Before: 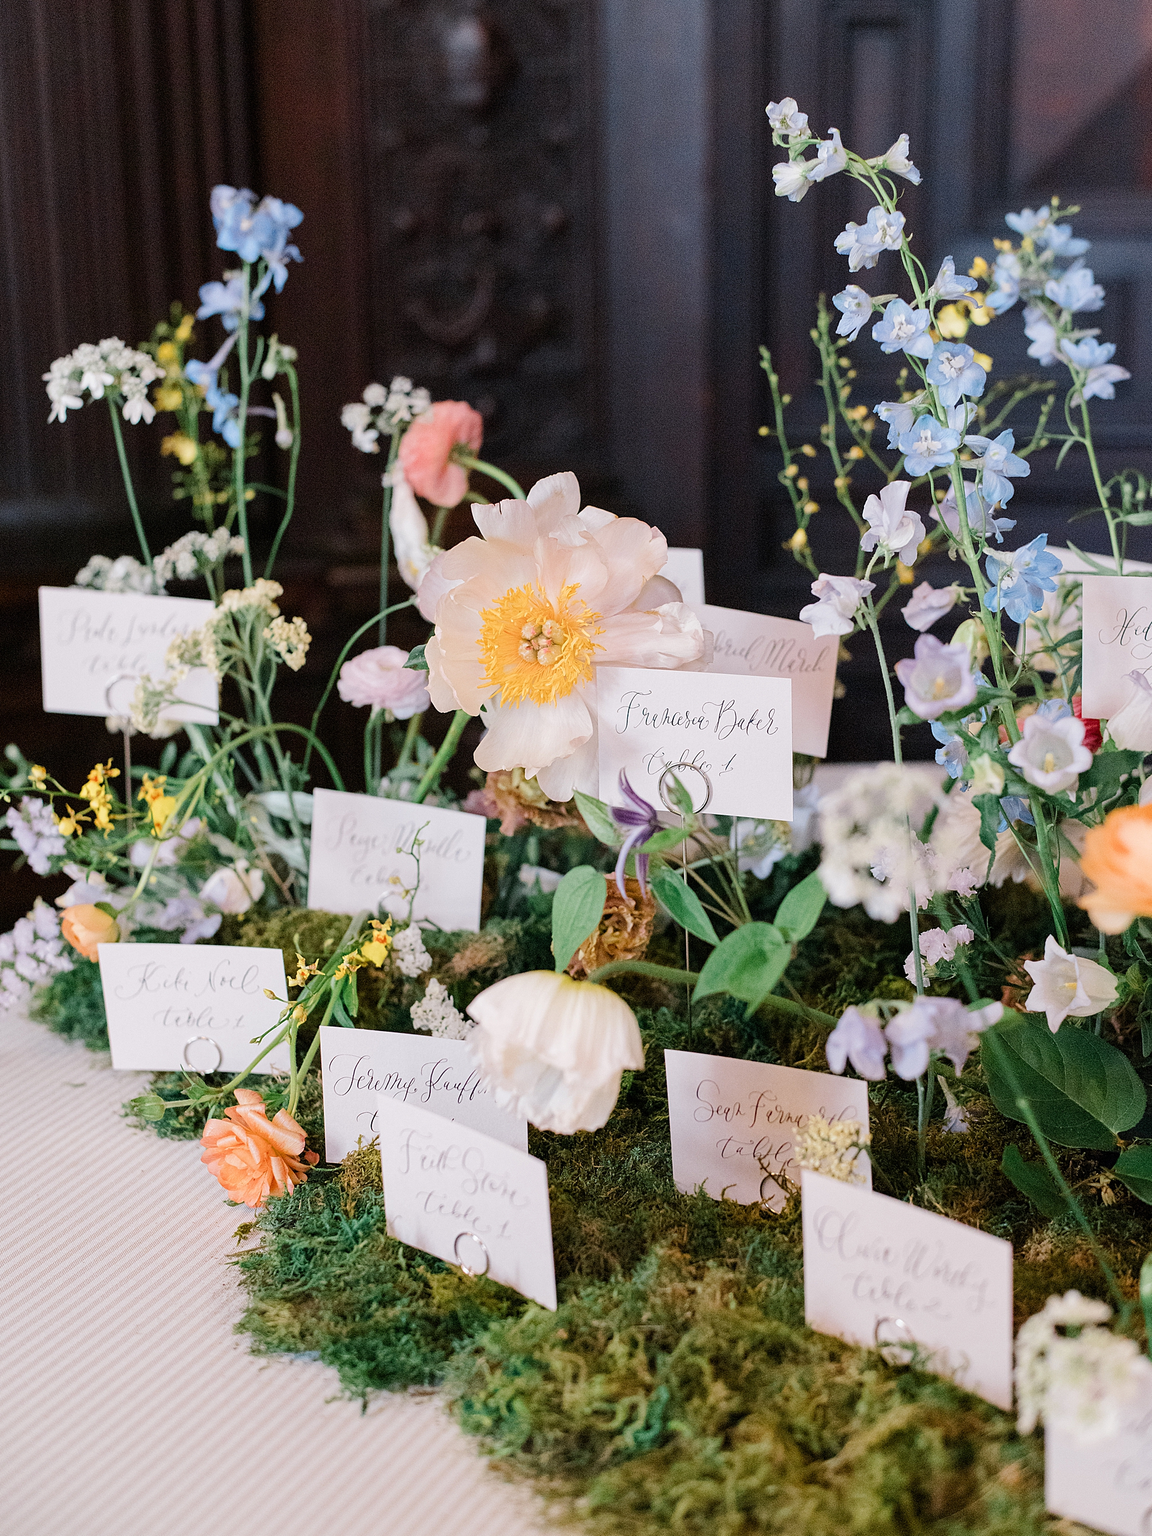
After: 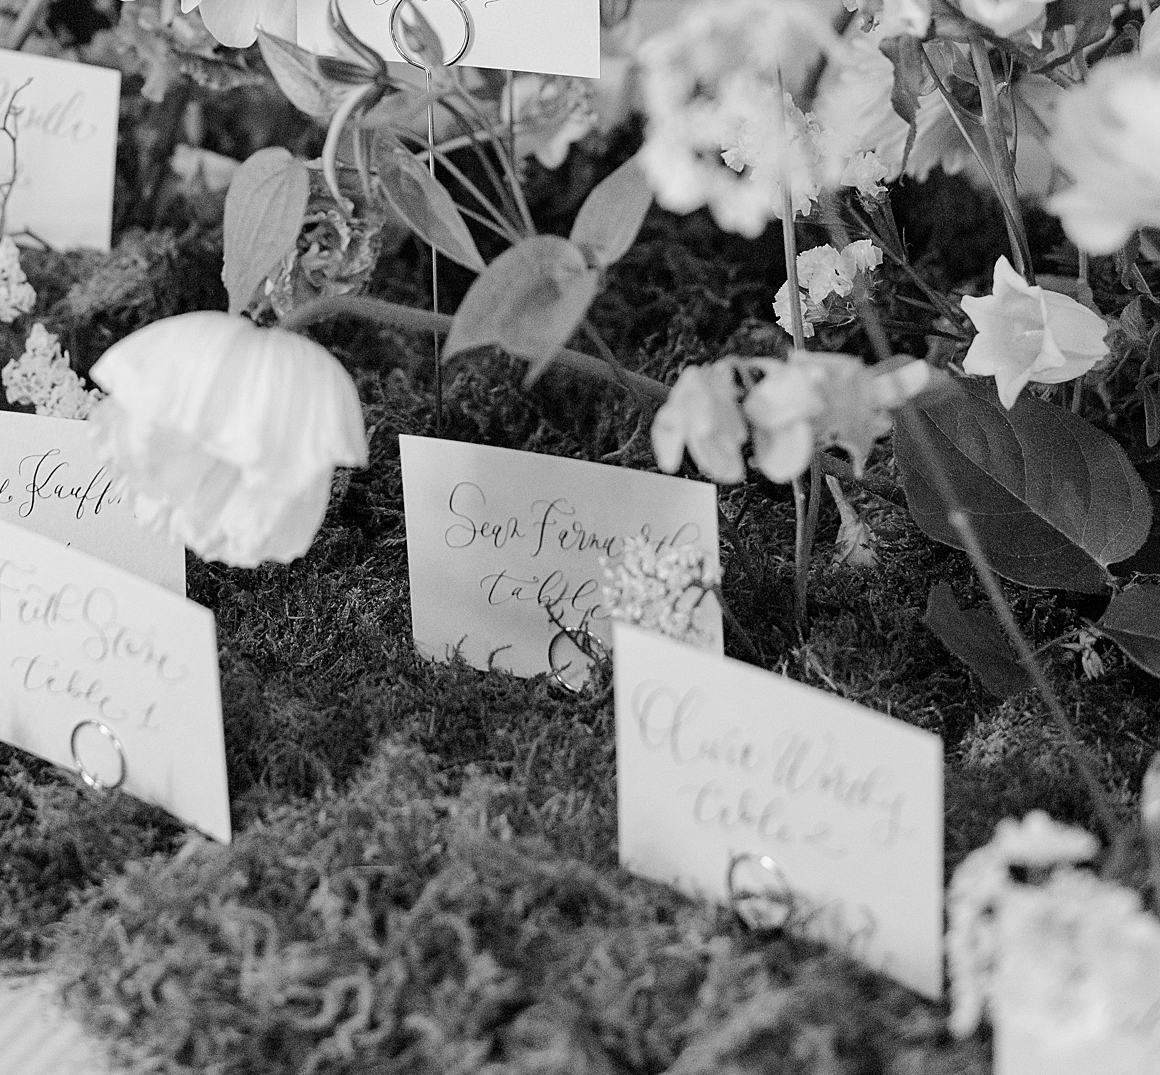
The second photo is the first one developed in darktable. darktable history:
crop and rotate: left 35.509%, top 50.238%, bottom 4.934%
monochrome: on, module defaults
